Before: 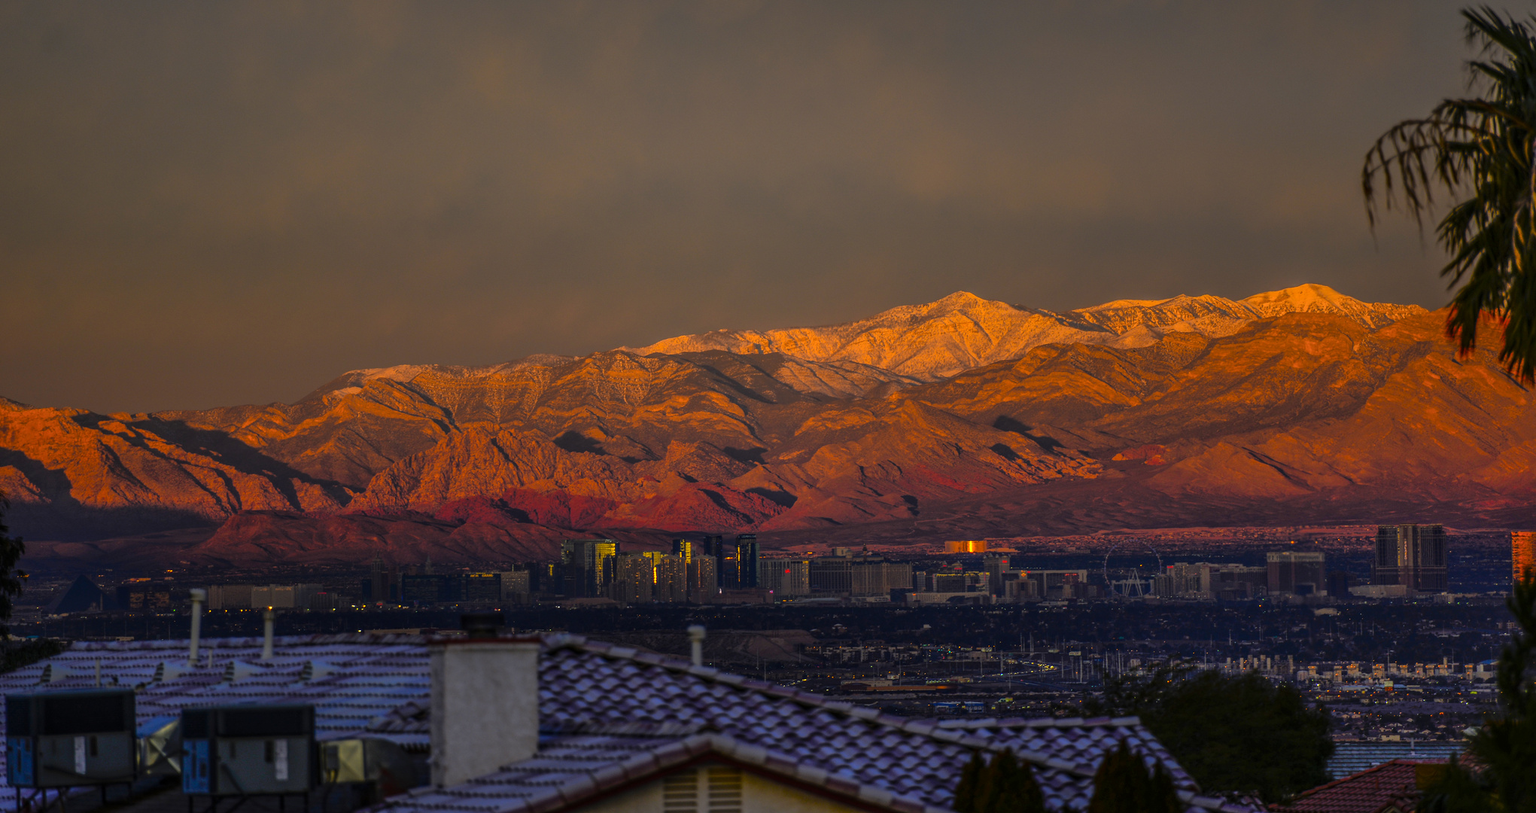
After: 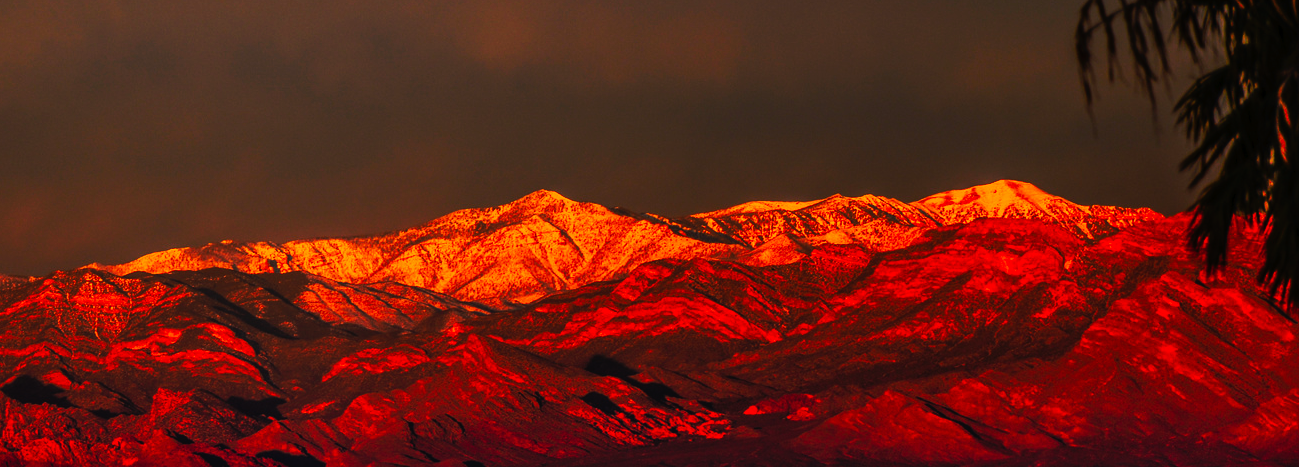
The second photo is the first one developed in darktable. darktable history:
tone curve: curves: ch0 [(0, 0) (0.003, 0.011) (0.011, 0.014) (0.025, 0.018) (0.044, 0.023) (0.069, 0.028) (0.1, 0.031) (0.136, 0.039) (0.177, 0.056) (0.224, 0.081) (0.277, 0.129) (0.335, 0.188) (0.399, 0.256) (0.468, 0.367) (0.543, 0.514) (0.623, 0.684) (0.709, 0.785) (0.801, 0.846) (0.898, 0.884) (1, 1)], preserve colors none
crop: left 36.005%, top 18.293%, right 0.31%, bottom 38.444%
